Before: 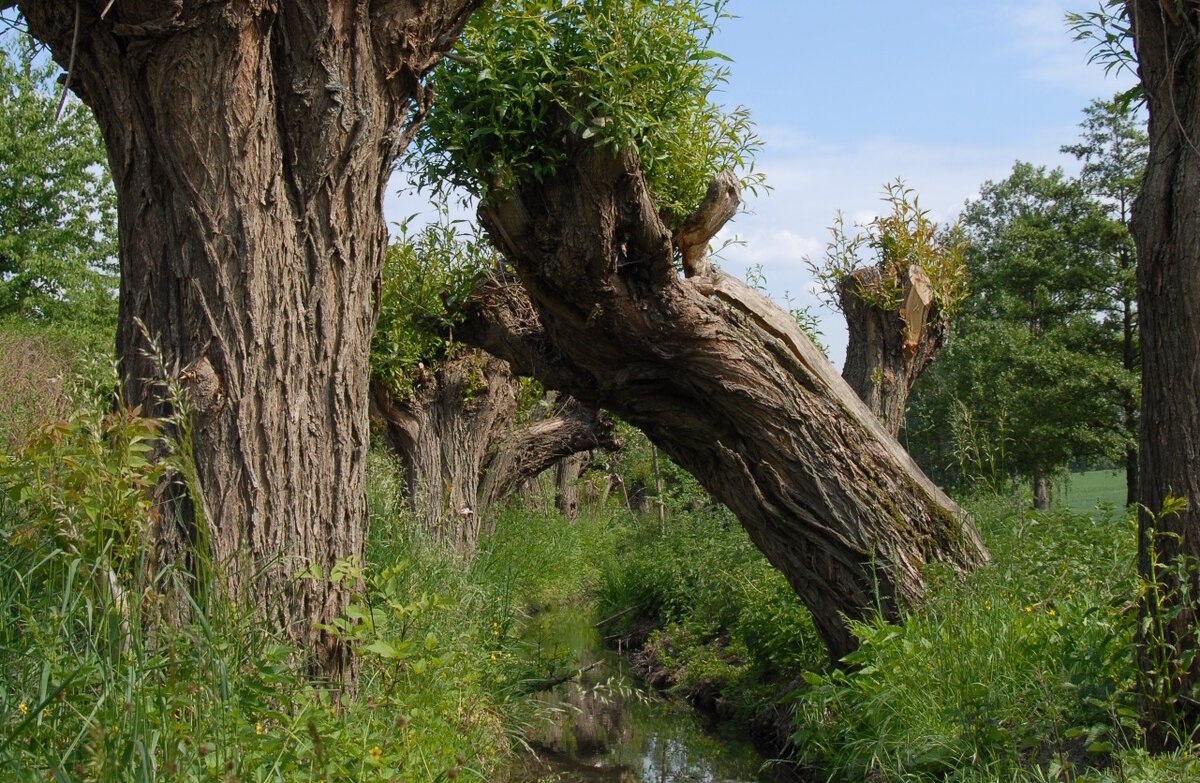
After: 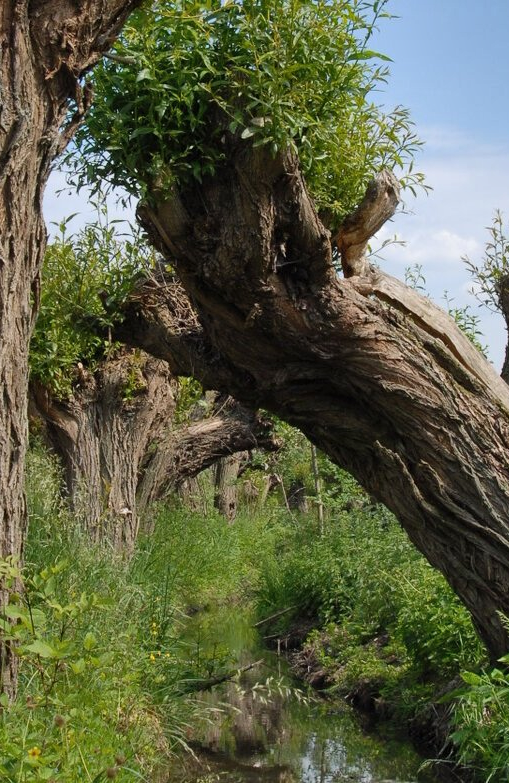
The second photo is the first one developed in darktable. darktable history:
crop: left 28.456%, right 29.072%
exposure: compensate highlight preservation false
shadows and highlights: radius 102.41, shadows 50.38, highlights -64.9, soften with gaussian
